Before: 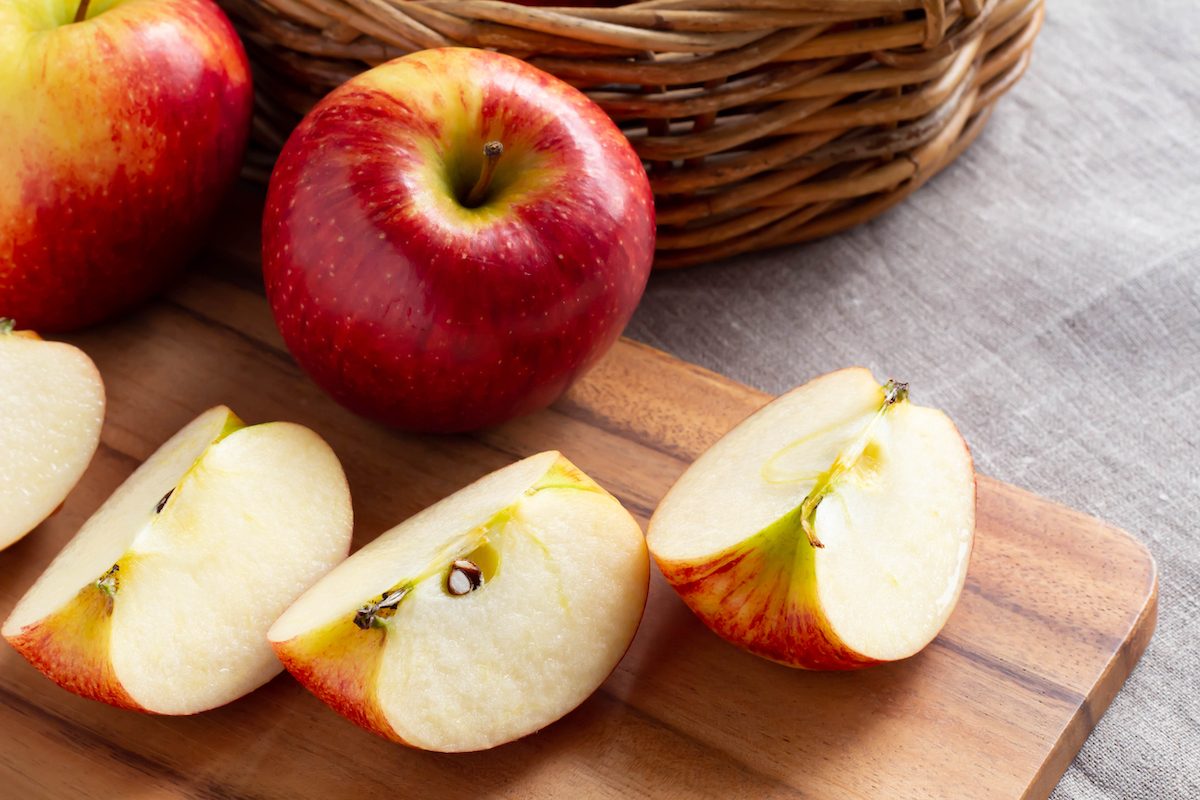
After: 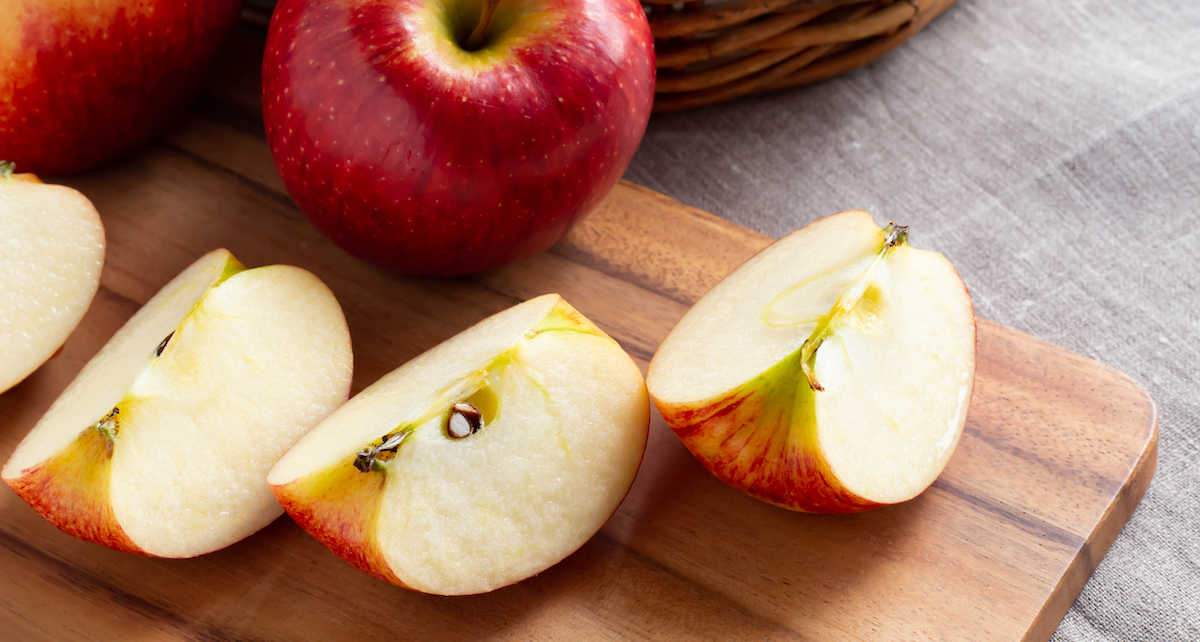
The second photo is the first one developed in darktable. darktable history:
crop and rotate: top 19.716%
